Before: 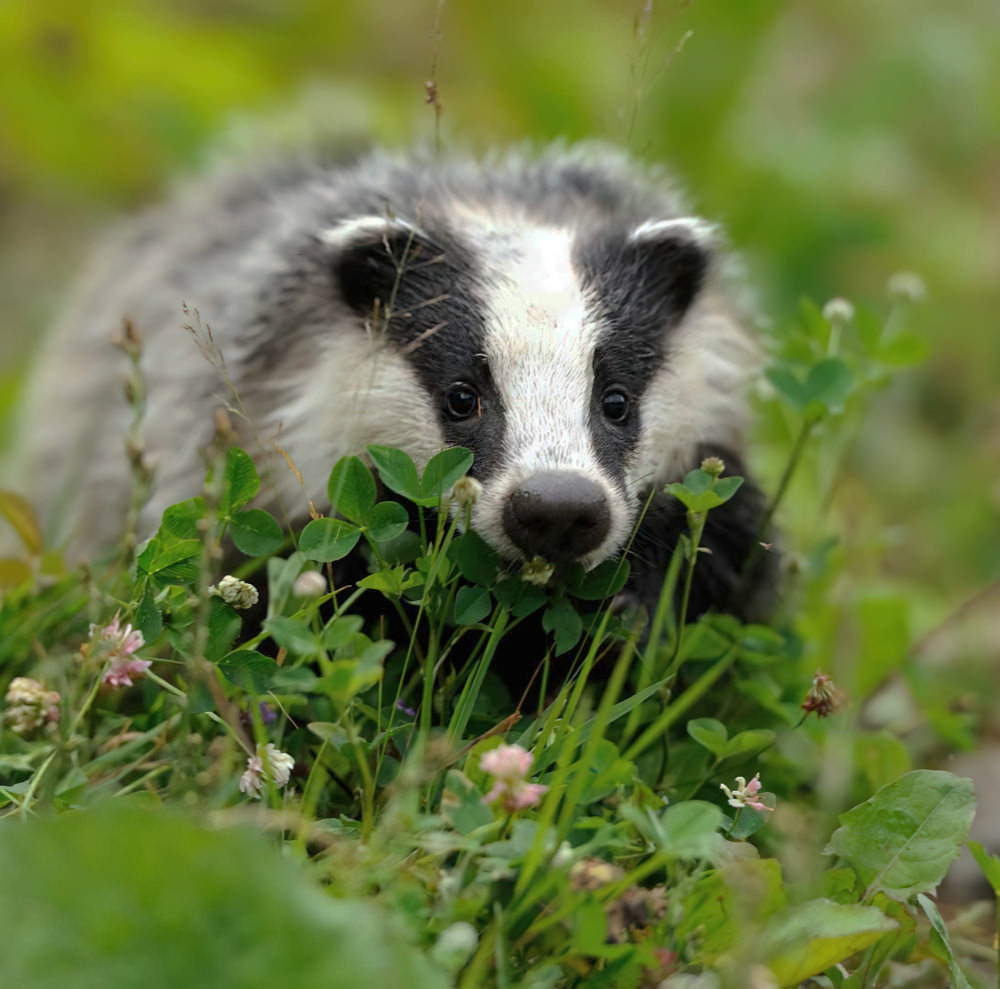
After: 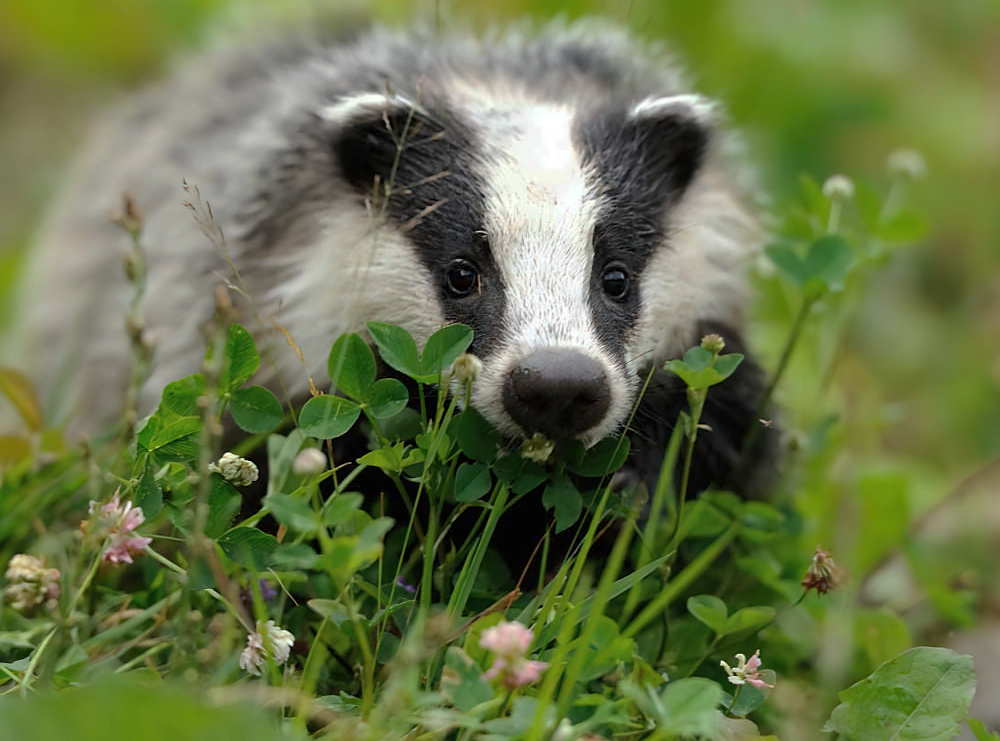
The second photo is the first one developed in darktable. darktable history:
crop and rotate: top 12.5%, bottom 12.5%
sharpen: radius 0.969, amount 0.604
white balance: emerald 1
